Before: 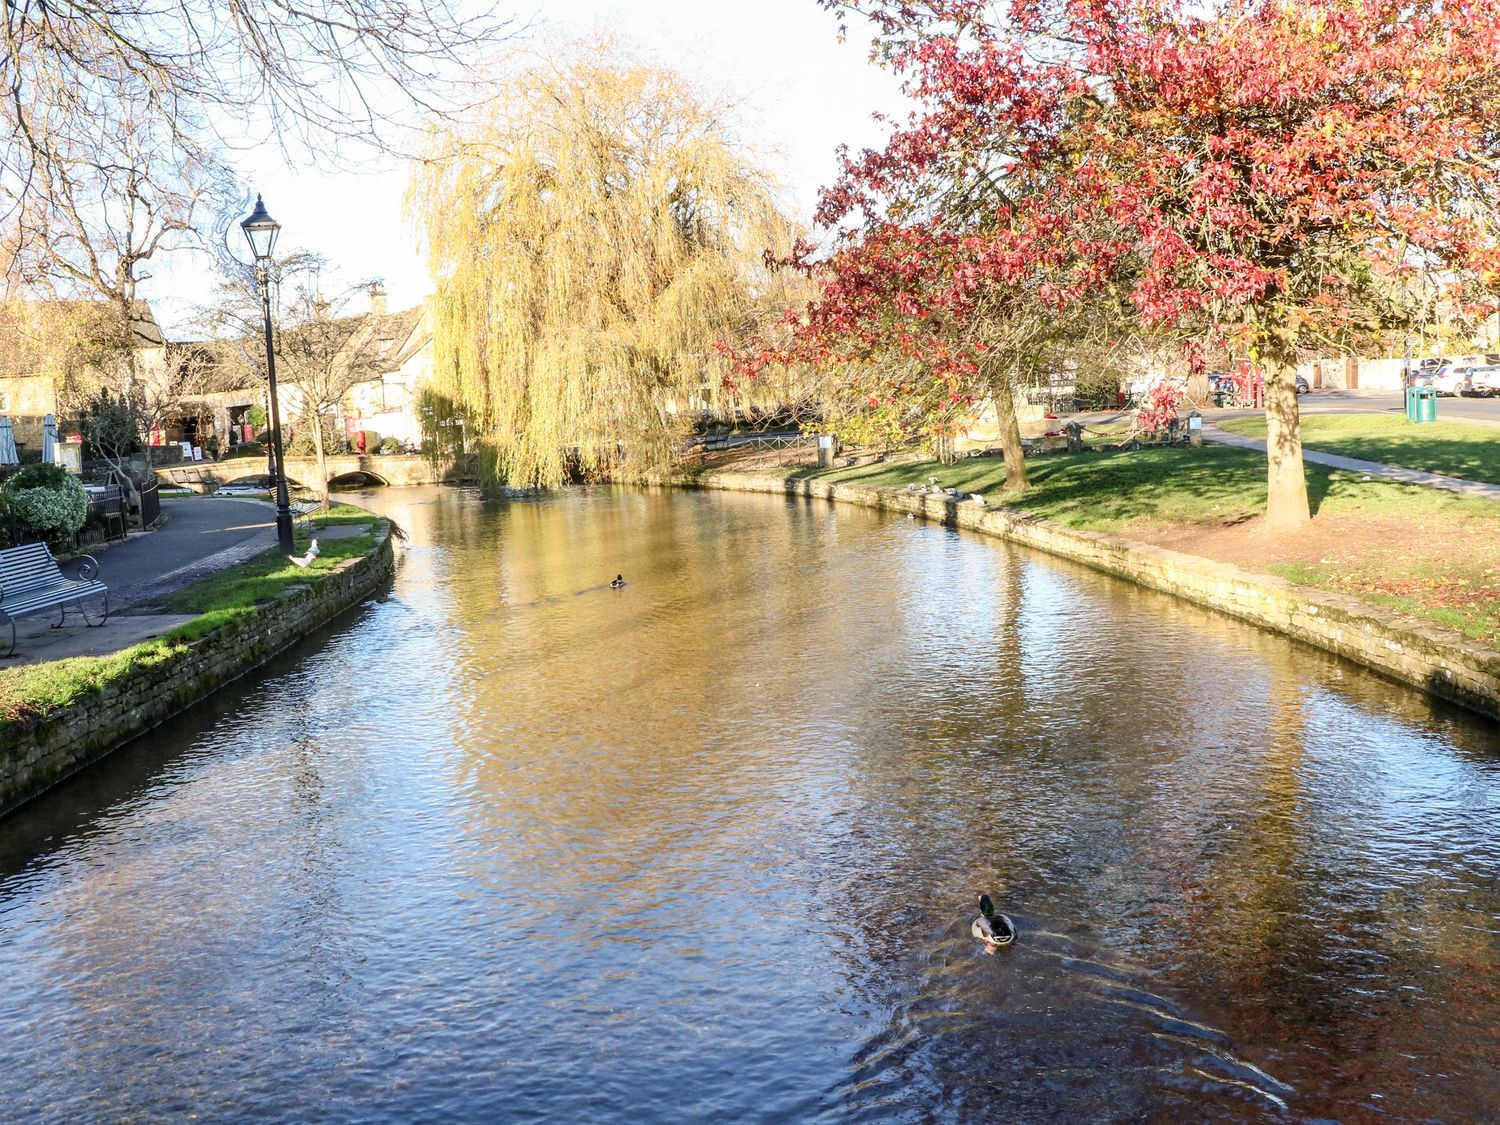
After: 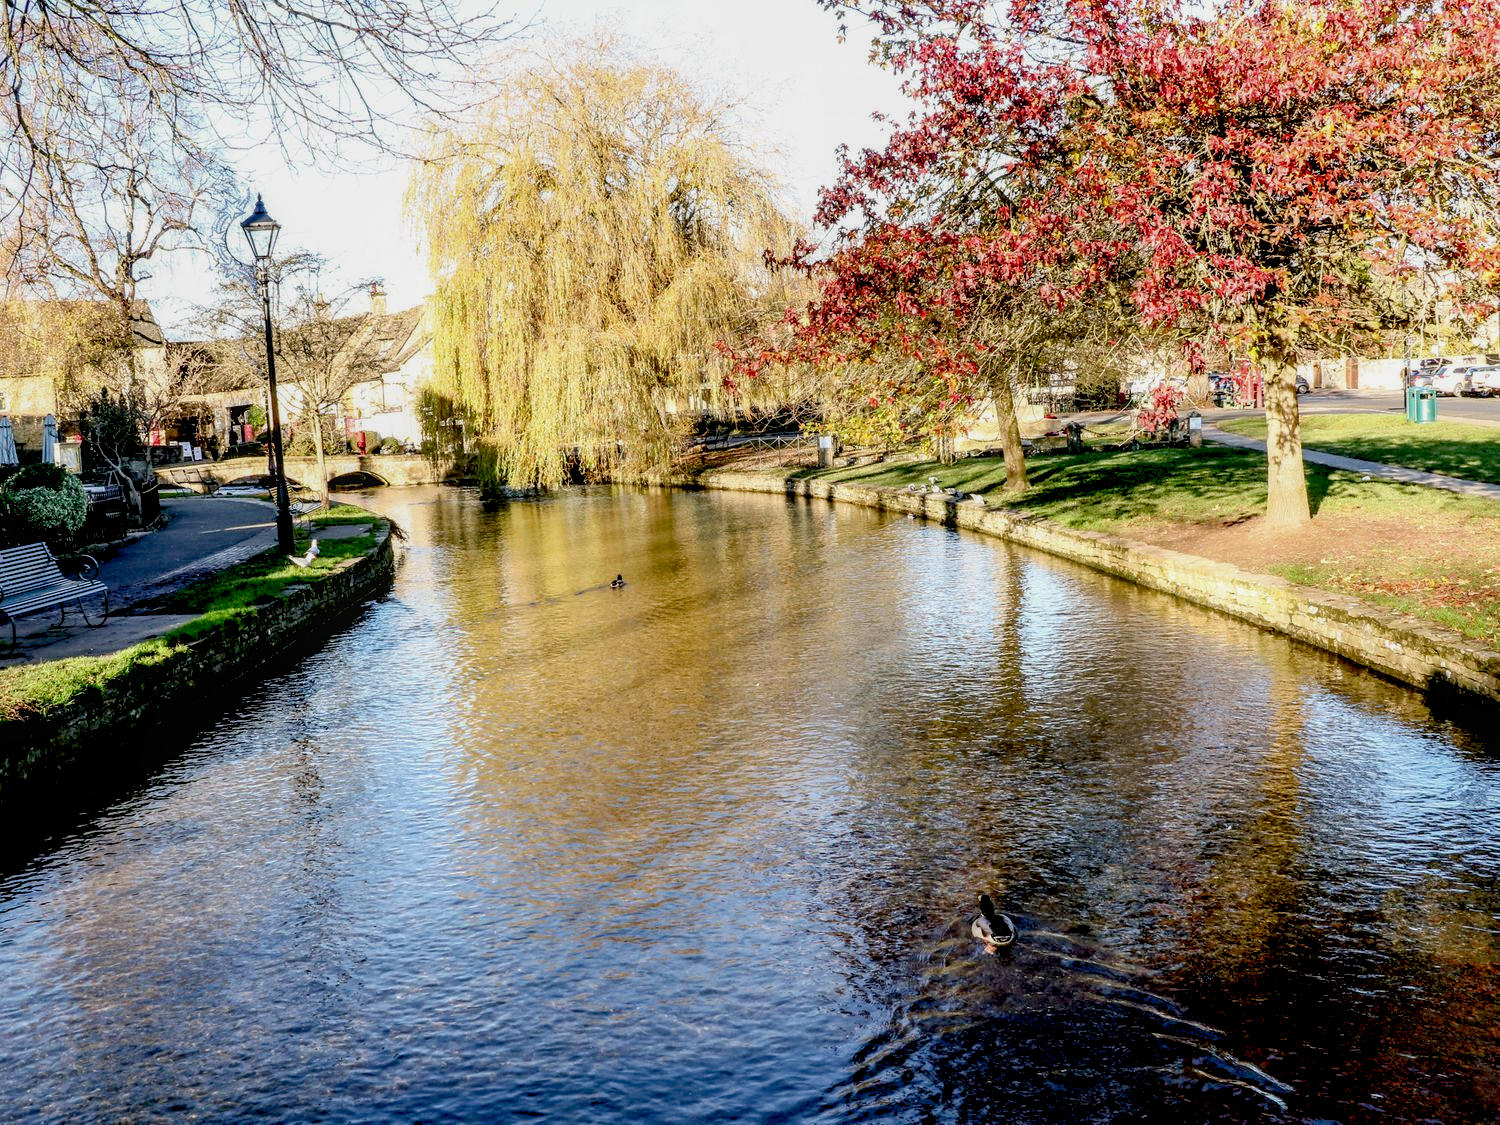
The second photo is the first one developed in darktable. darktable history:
exposure: black level correction 0.046, exposure -0.23 EV, compensate highlight preservation false
local contrast: on, module defaults
